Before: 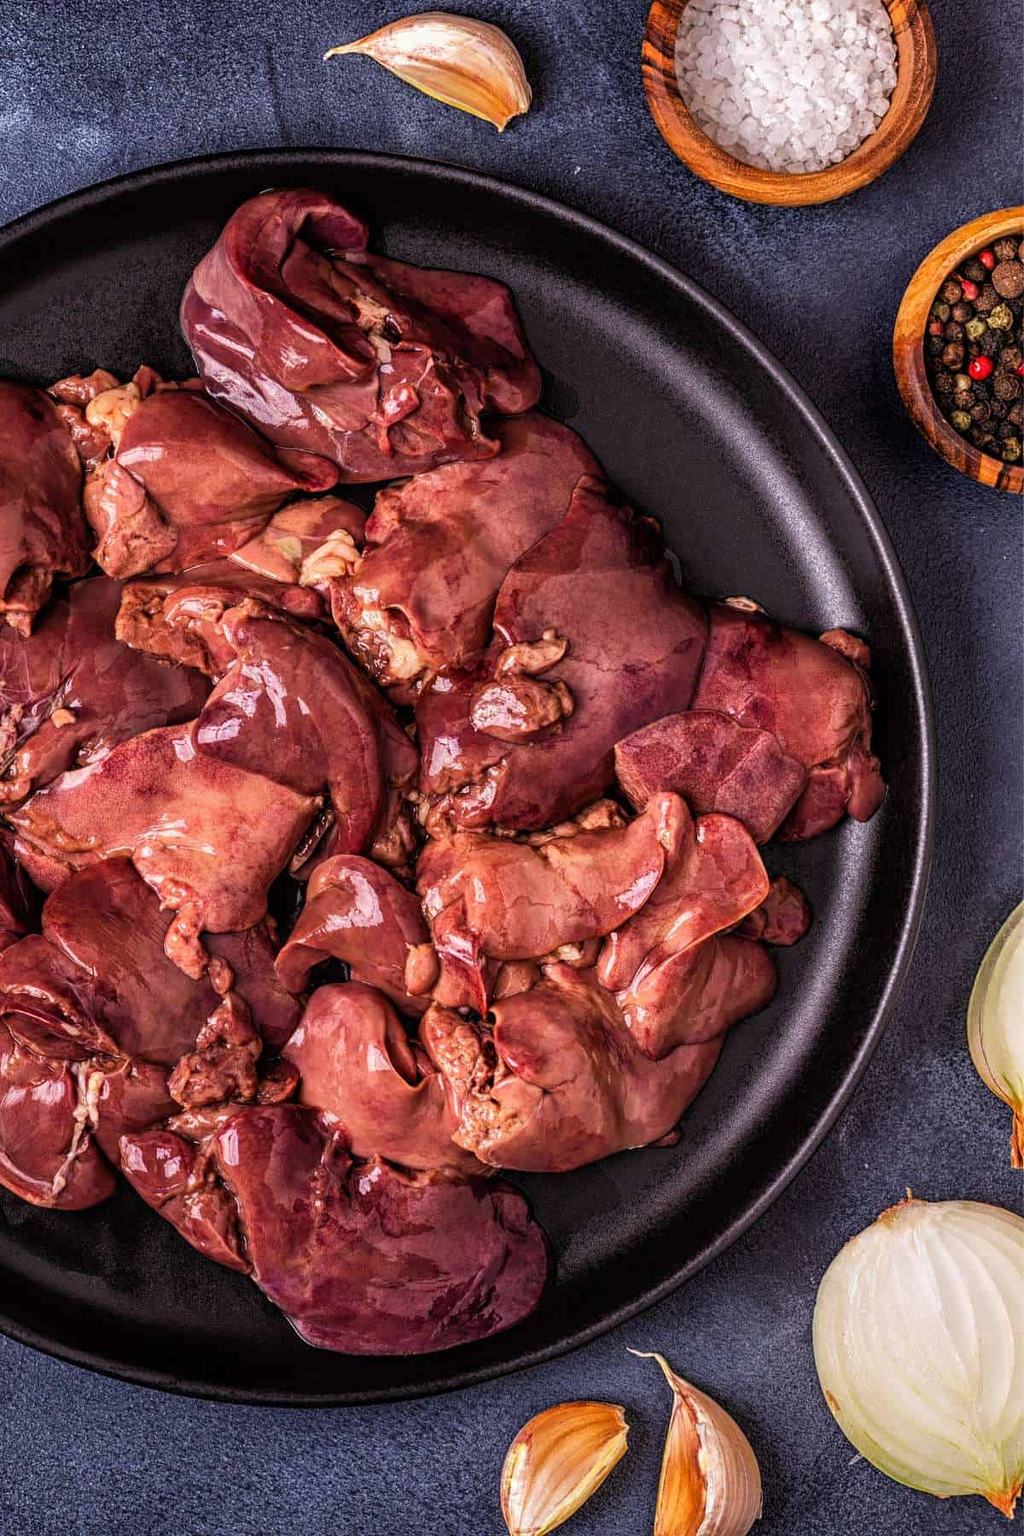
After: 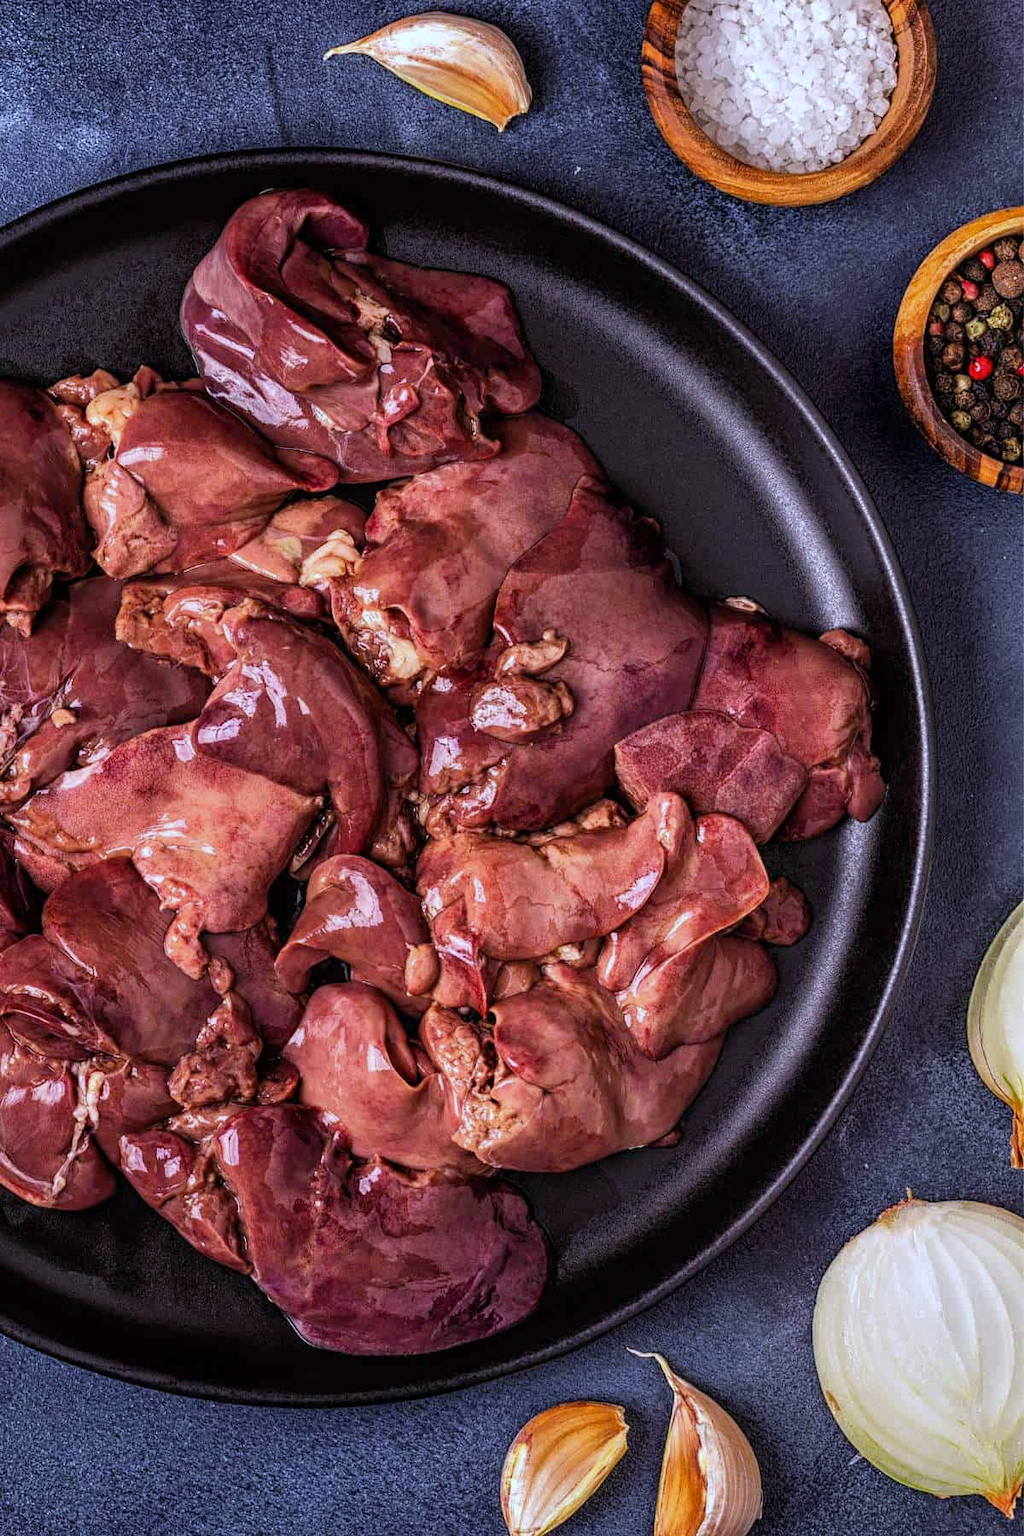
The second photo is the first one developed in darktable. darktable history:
shadows and highlights: shadows 5, soften with gaussian
white balance: red 0.924, blue 1.095
